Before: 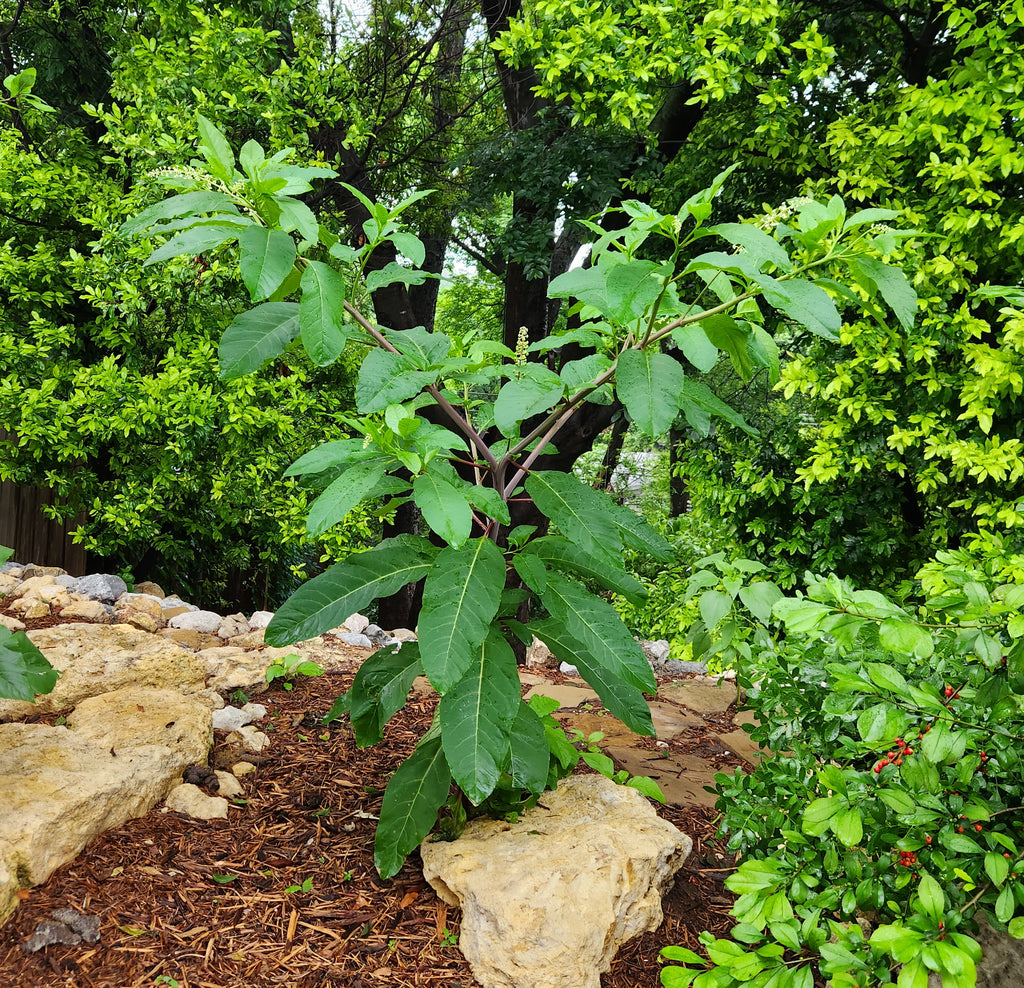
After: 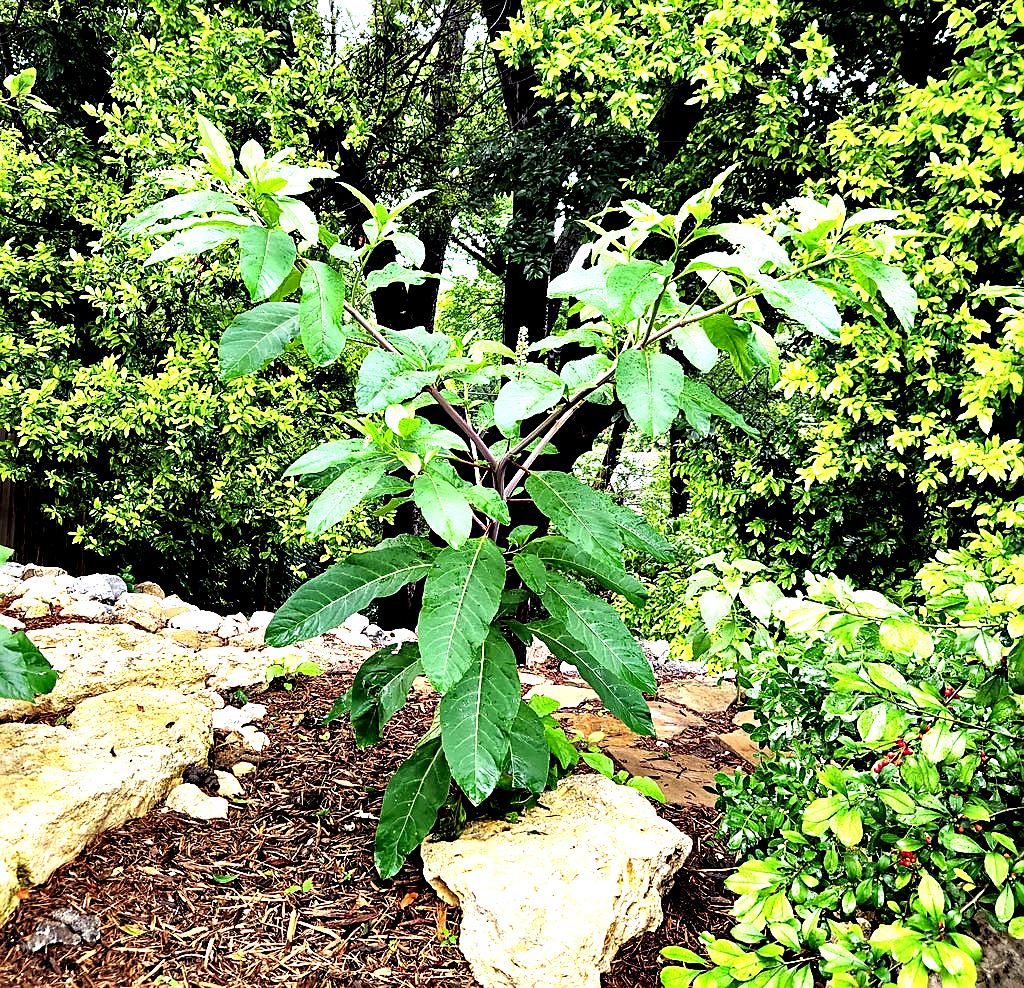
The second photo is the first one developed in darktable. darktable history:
contrast equalizer: octaves 7, y [[0.6 ×6], [0.55 ×6], [0 ×6], [0 ×6], [0 ×6]]
sharpen: on, module defaults
tone equalizer: -8 EV -1.12 EV, -7 EV -1.01 EV, -6 EV -0.838 EV, -5 EV -0.584 EV, -3 EV 0.549 EV, -2 EV 0.864 EV, -1 EV 0.987 EV, +0 EV 1.07 EV
